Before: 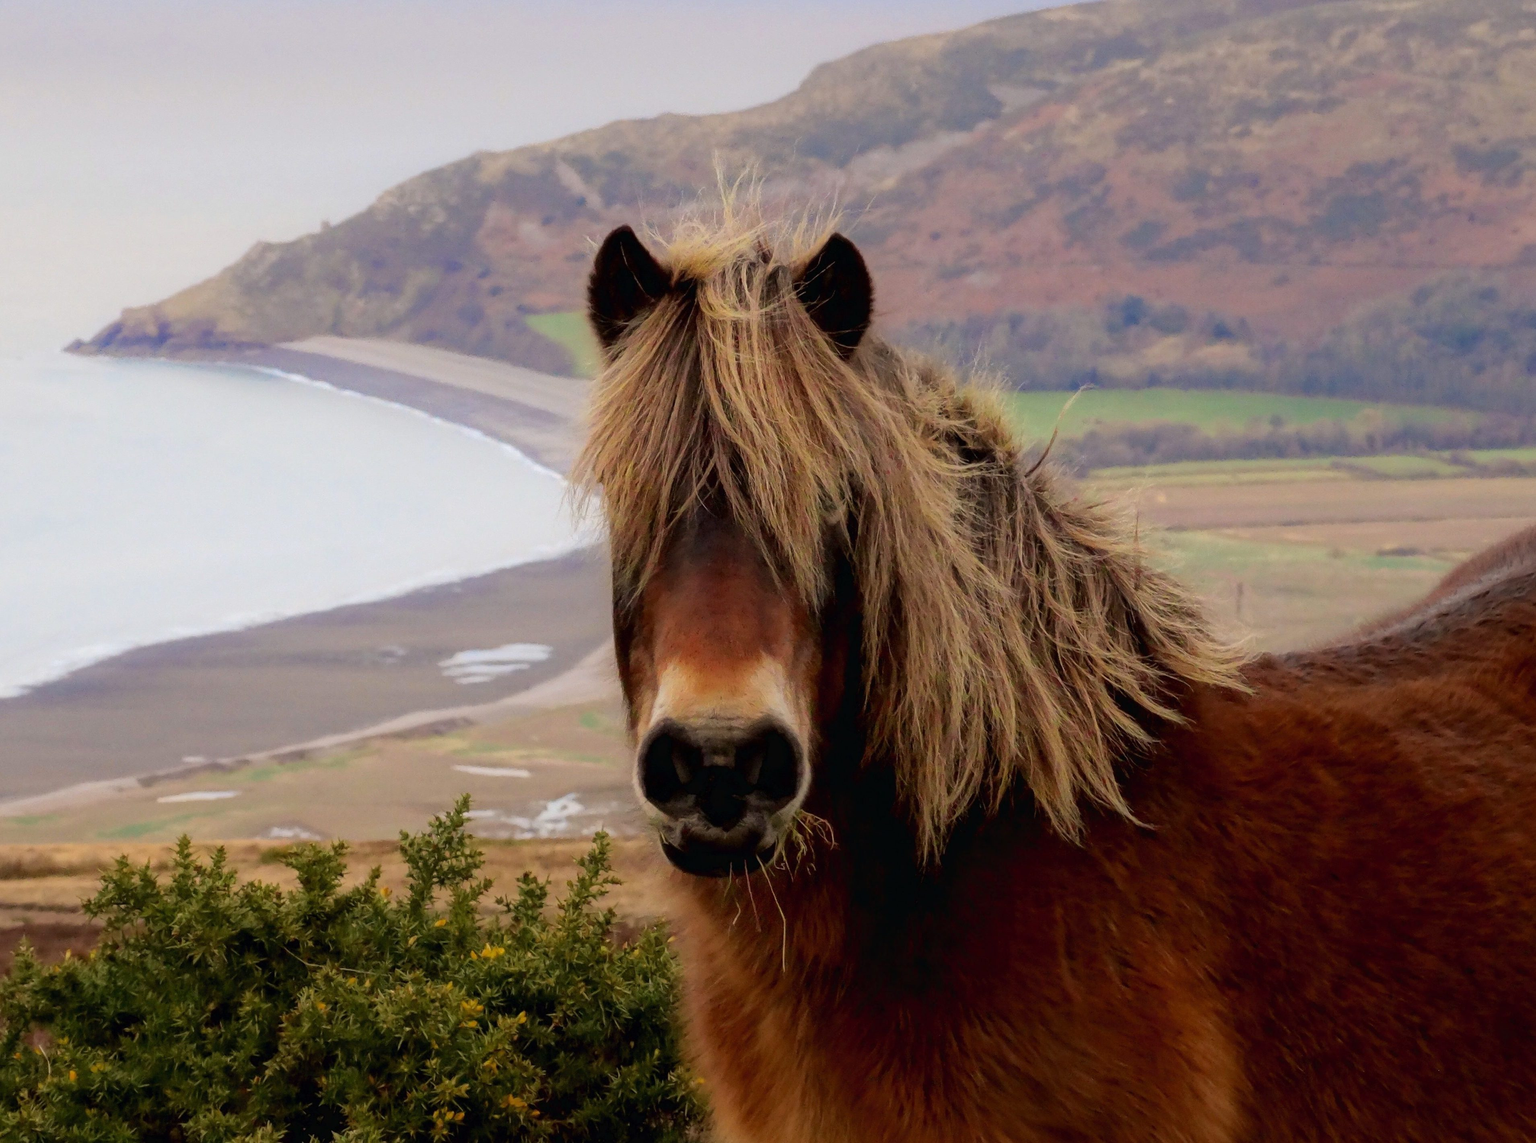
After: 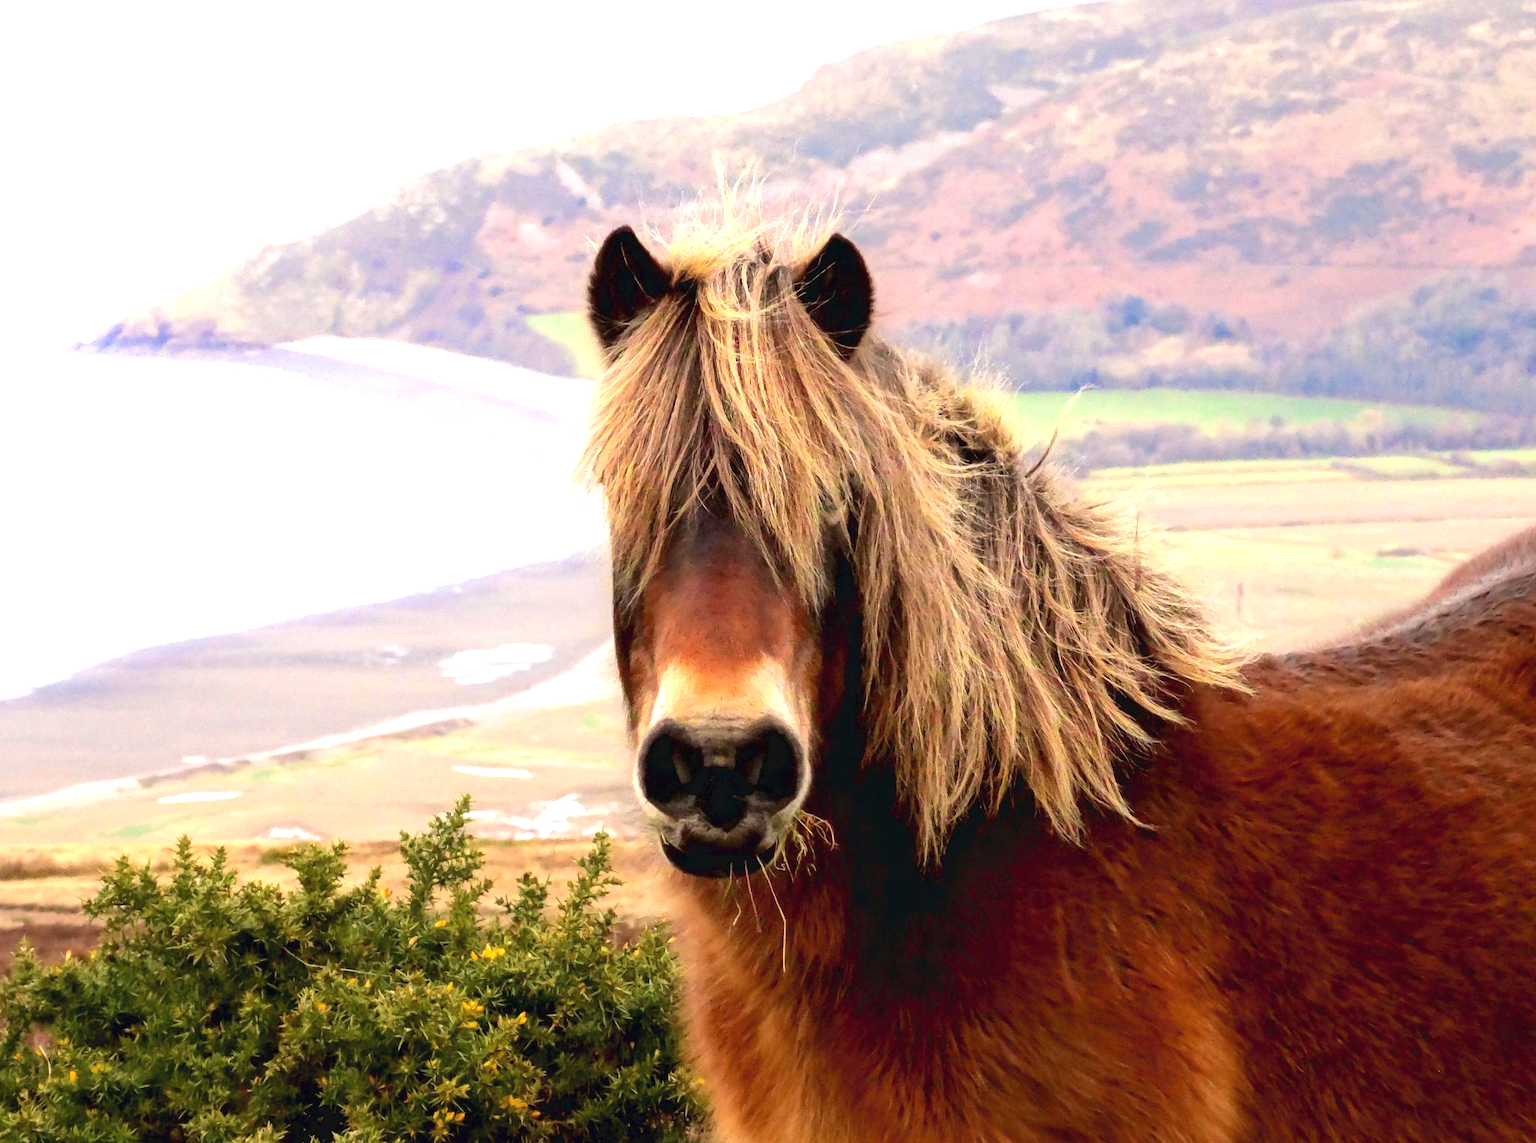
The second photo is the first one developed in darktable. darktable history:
exposure: black level correction 0, exposure 1.504 EV, compensate highlight preservation false
